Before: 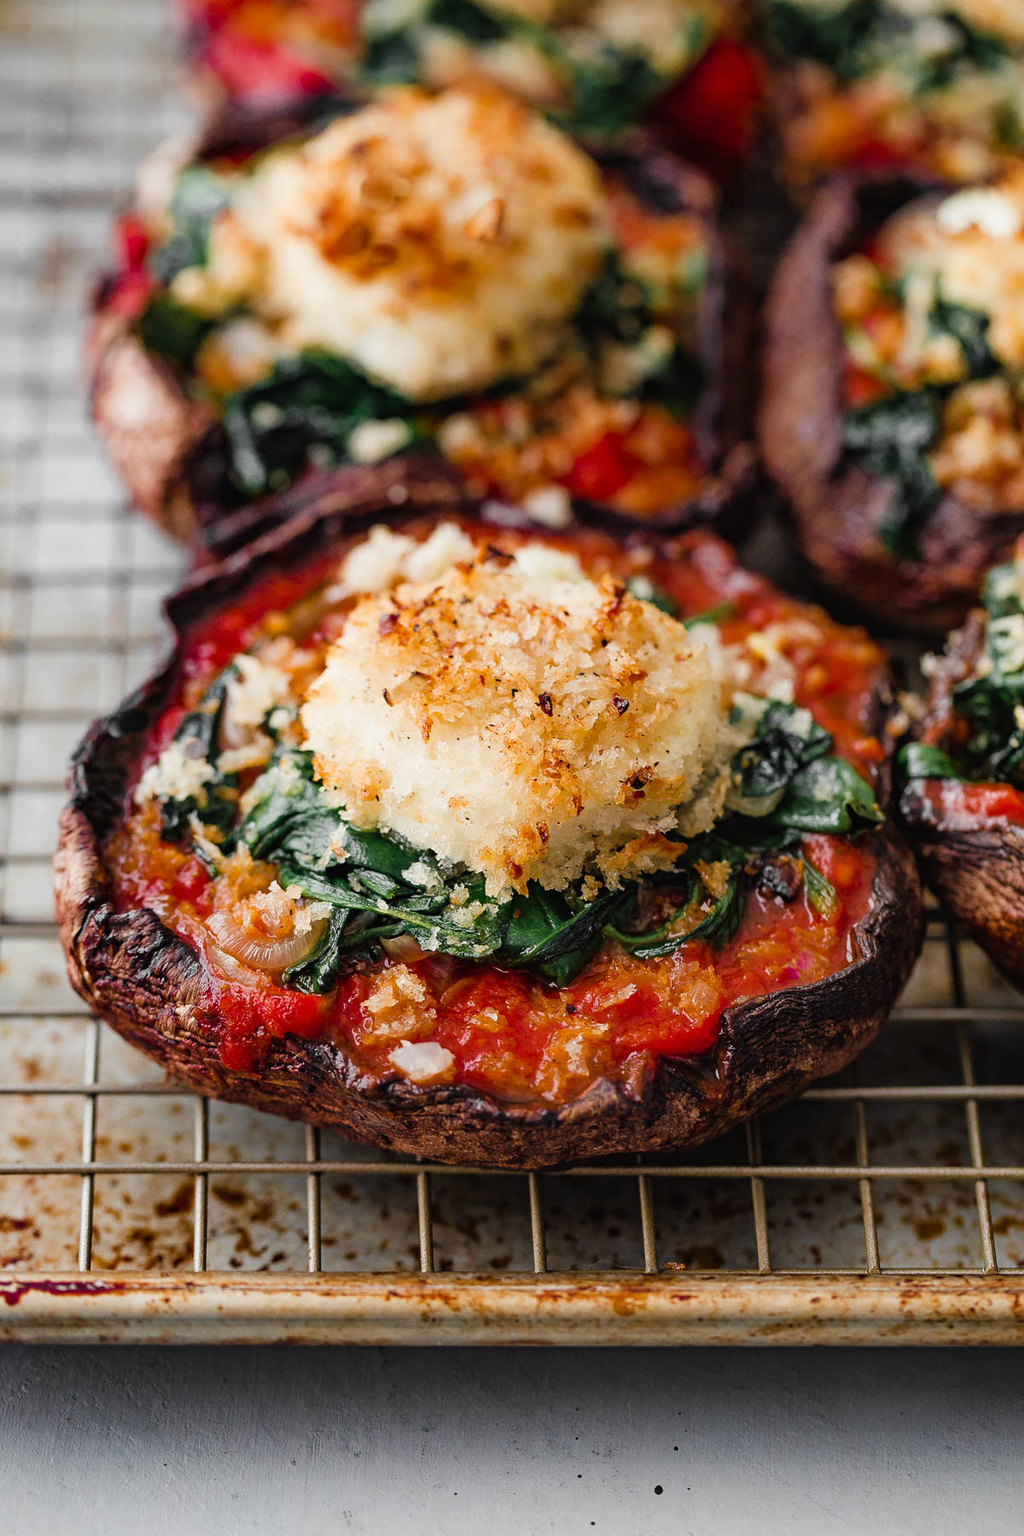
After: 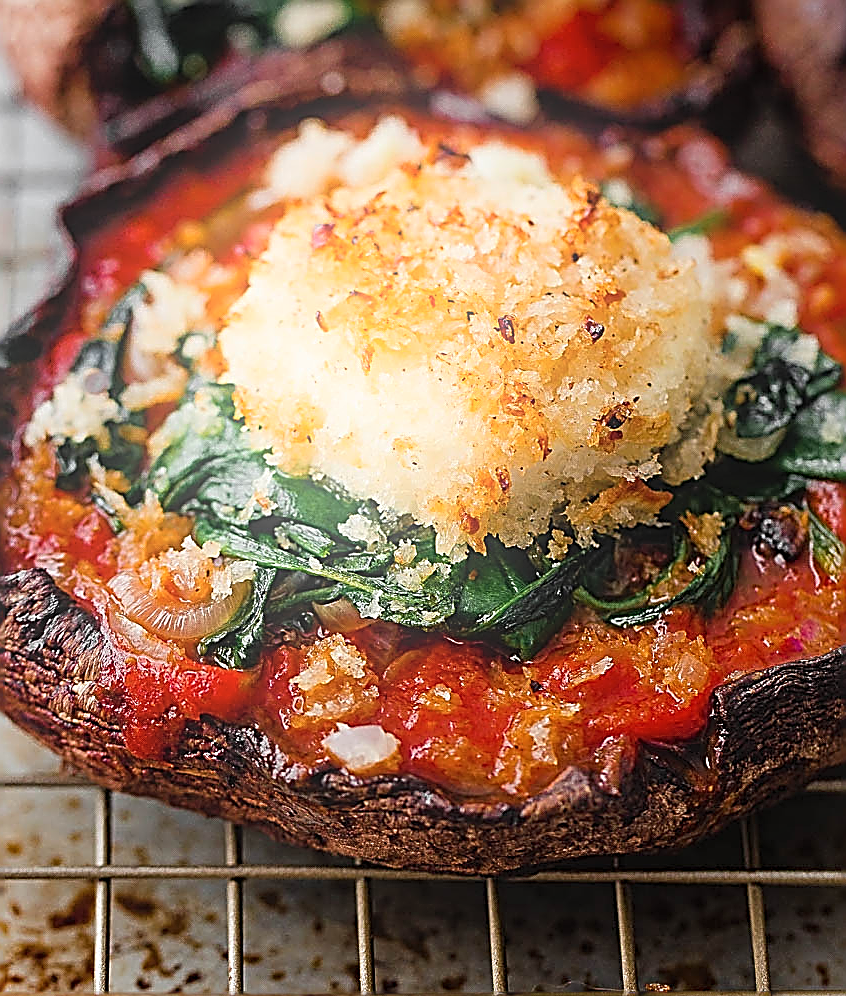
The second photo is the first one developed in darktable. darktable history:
bloom: on, module defaults
crop: left 11.123%, top 27.61%, right 18.3%, bottom 17.034%
tone equalizer: -8 EV -0.55 EV
sharpen: amount 1.861
